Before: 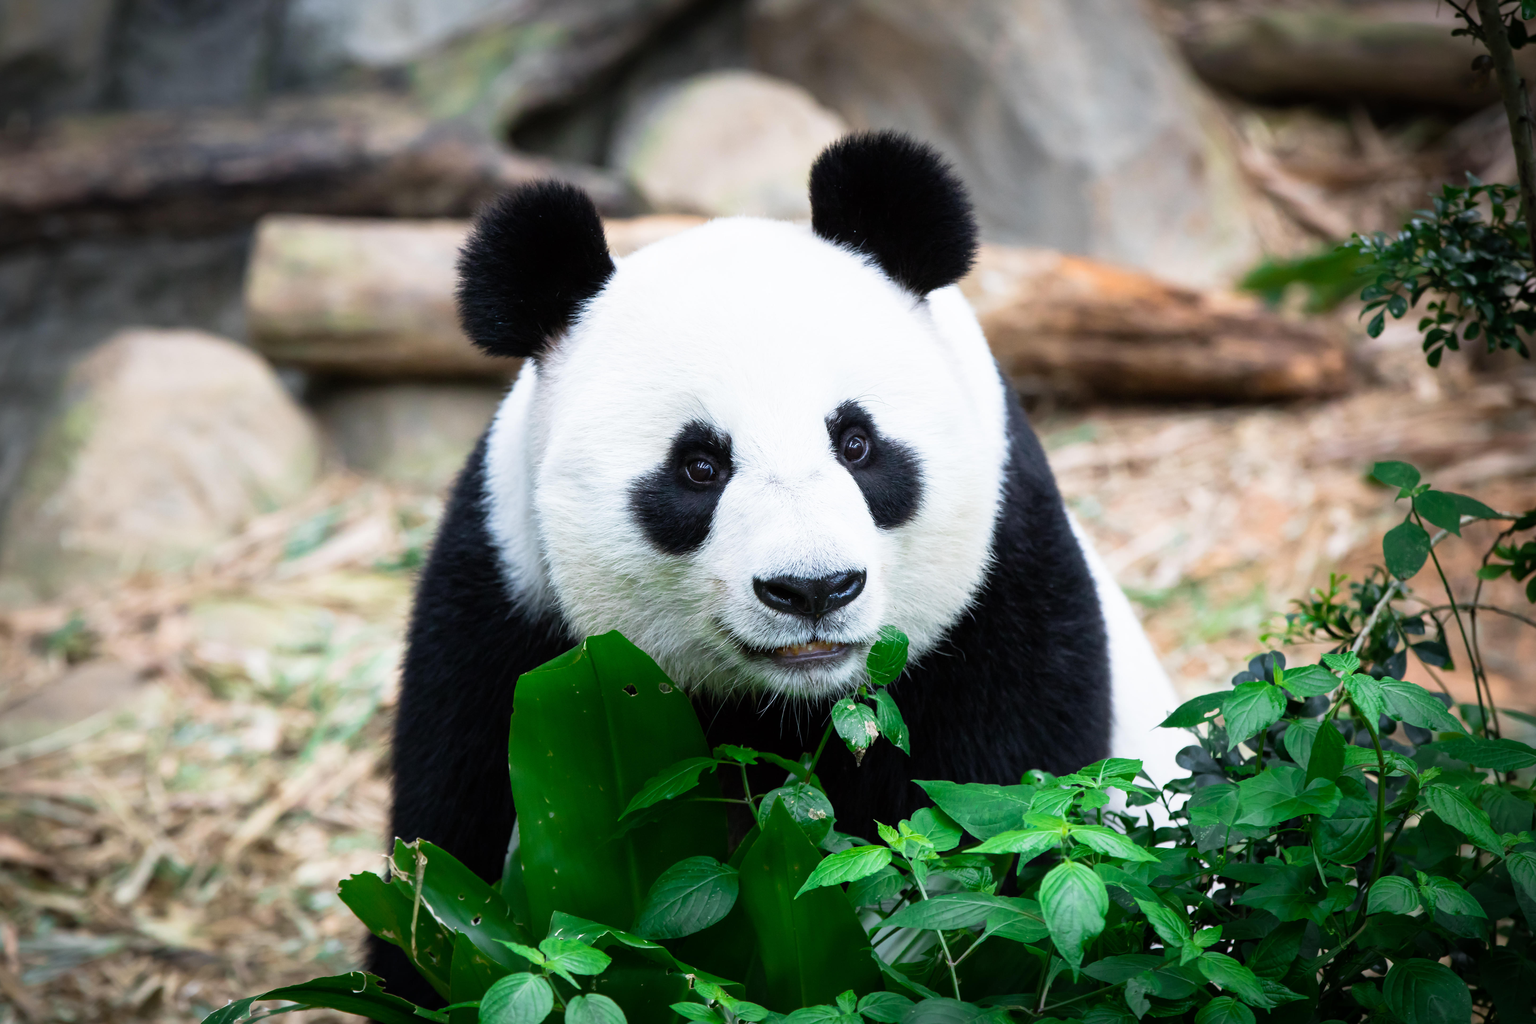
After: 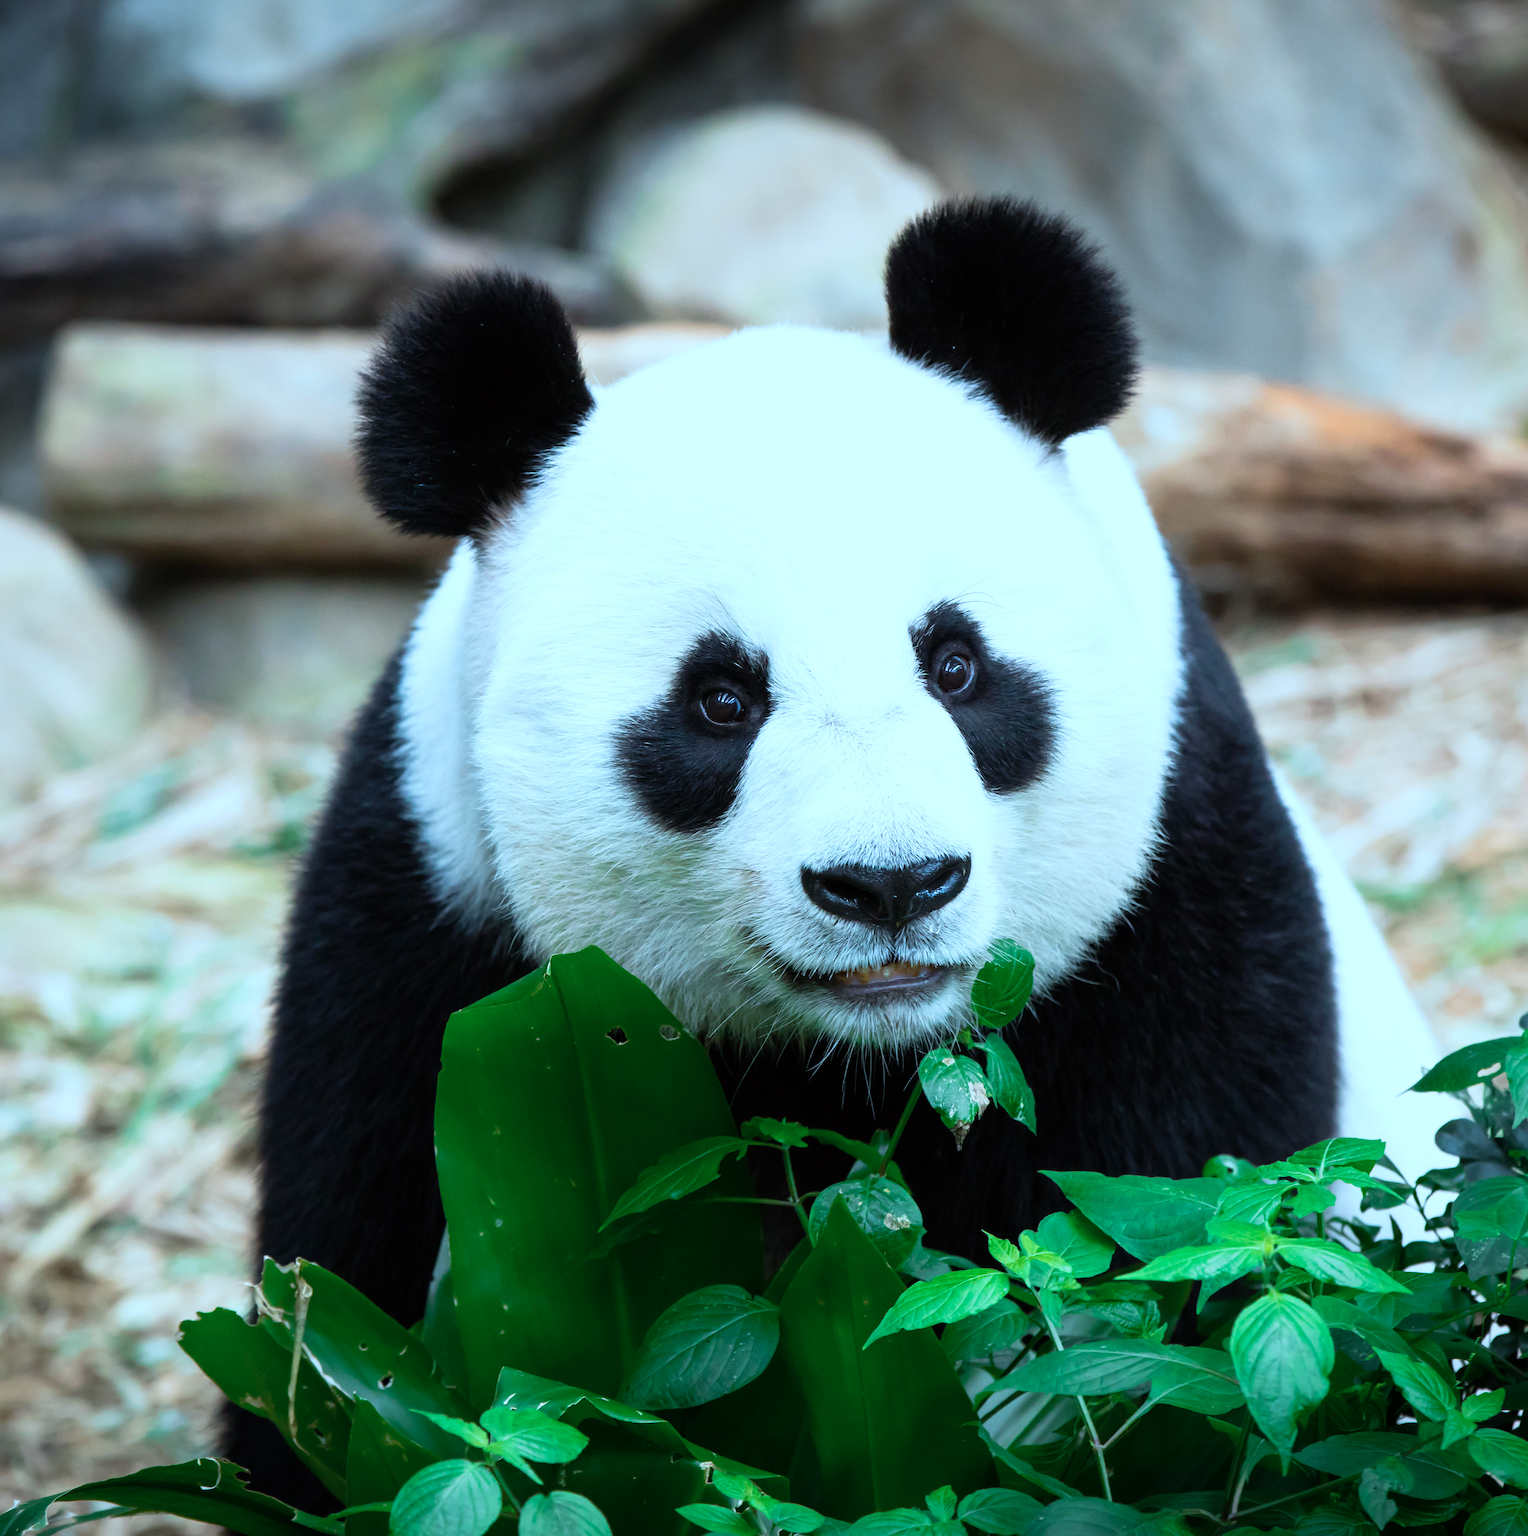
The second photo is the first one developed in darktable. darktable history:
crop and rotate: left 14.289%, right 19.381%
color correction: highlights a* -11.82, highlights b* -15.82
